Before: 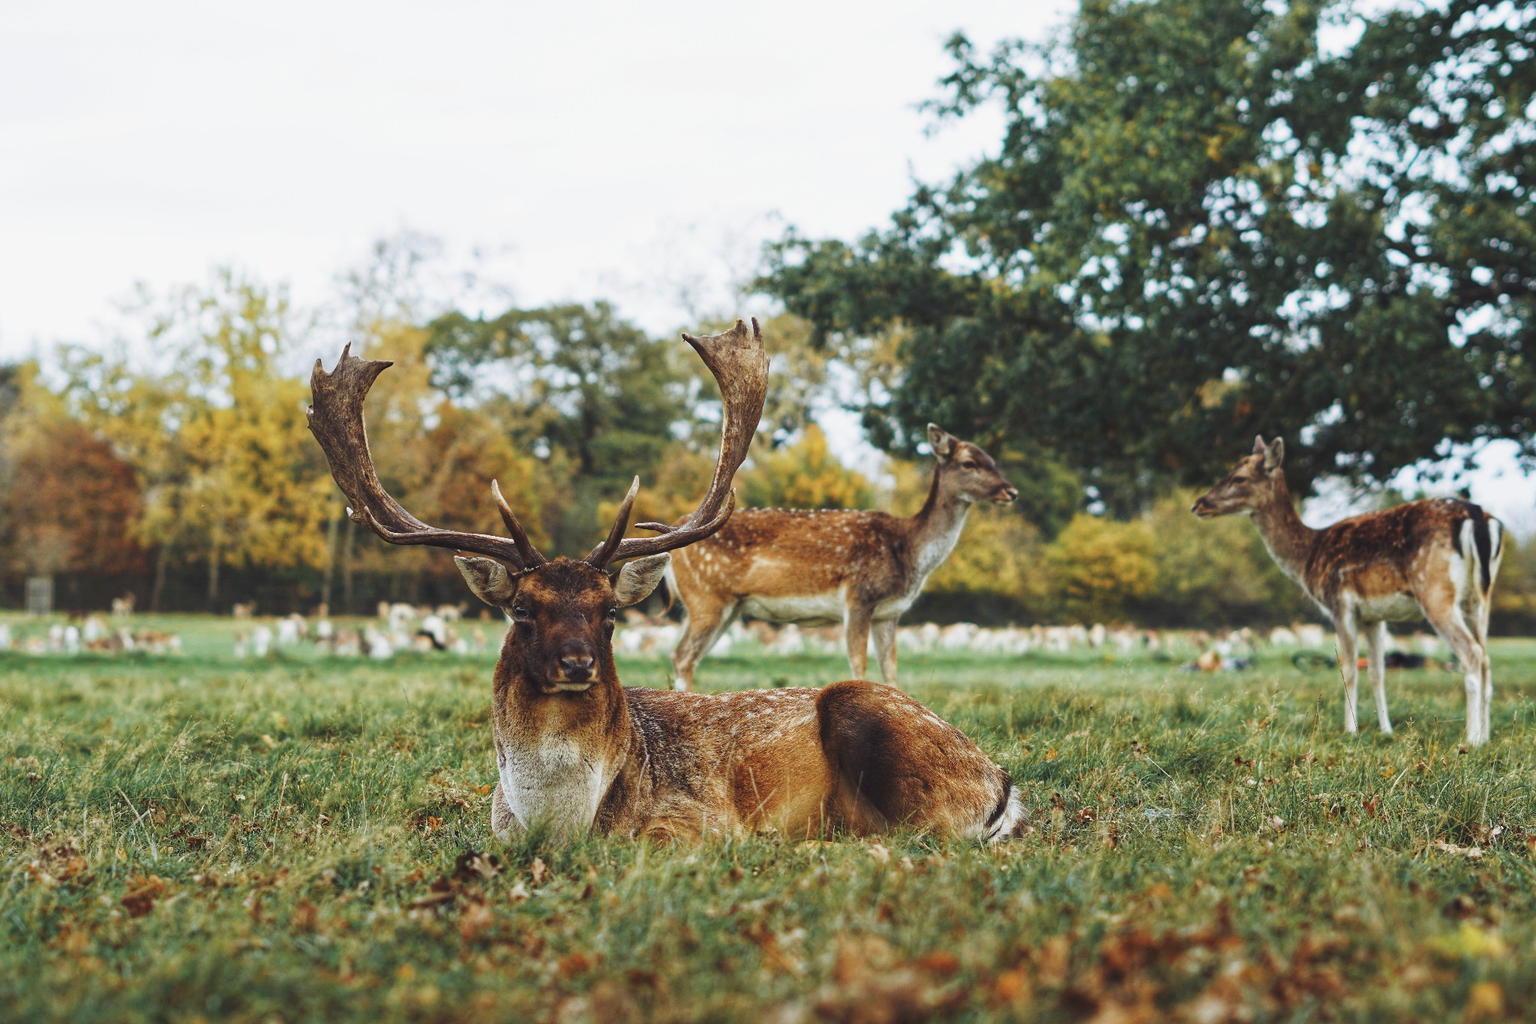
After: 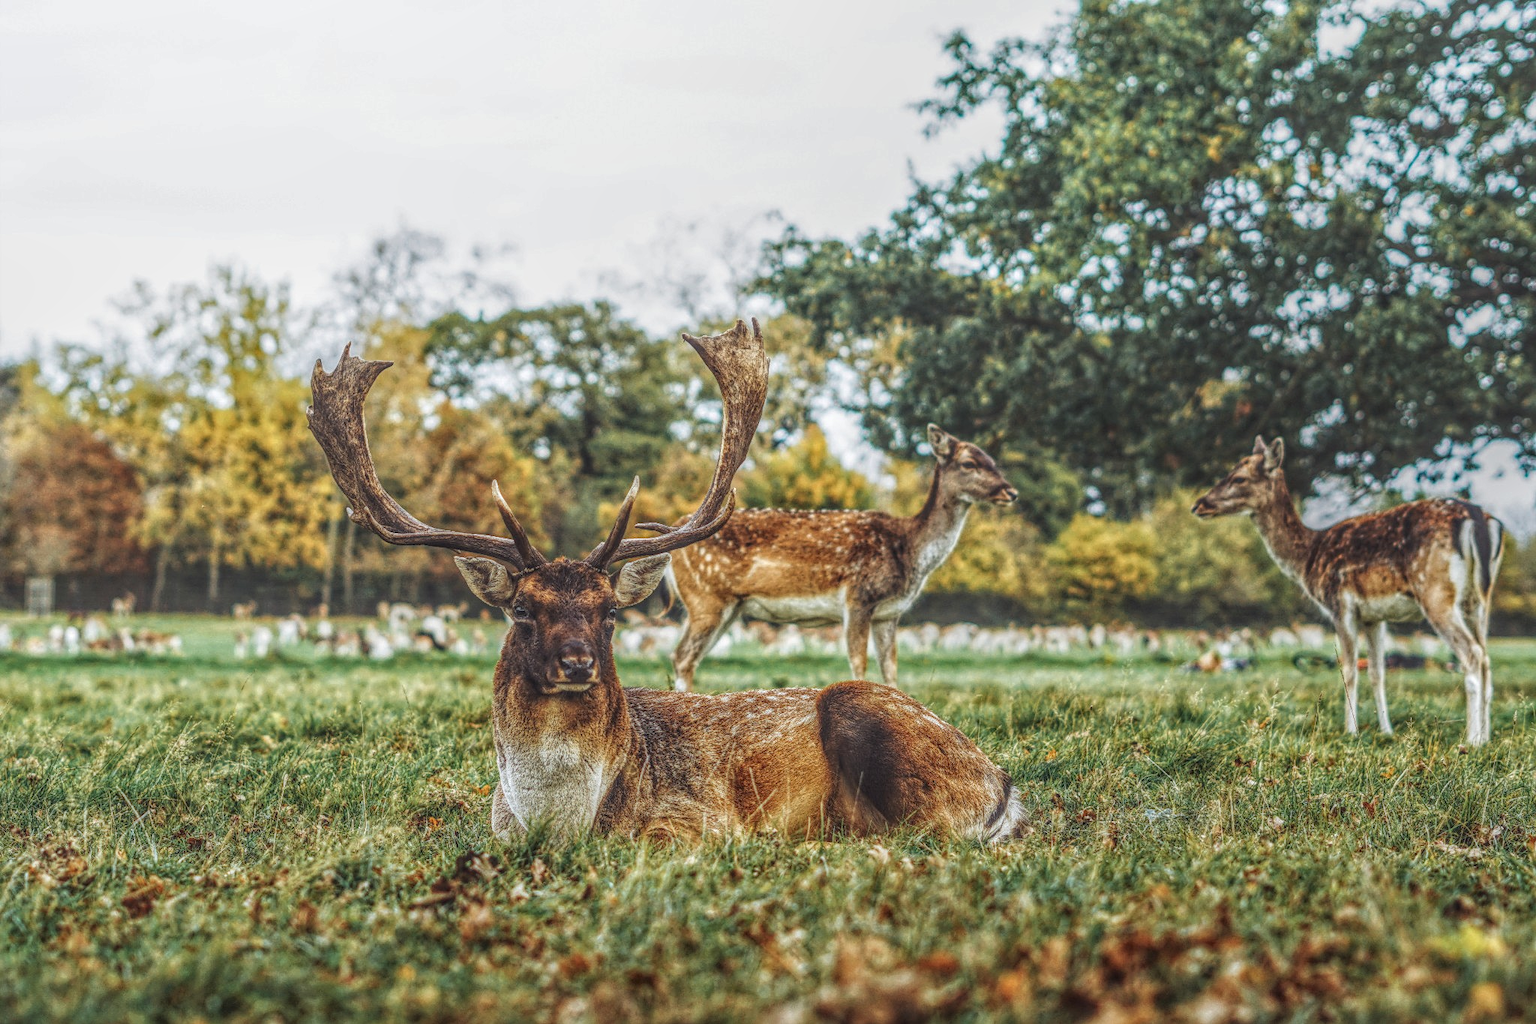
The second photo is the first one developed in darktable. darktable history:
local contrast: highlights 0%, shadows 0%, detail 200%, midtone range 0.25
sharpen: amount 0.2
